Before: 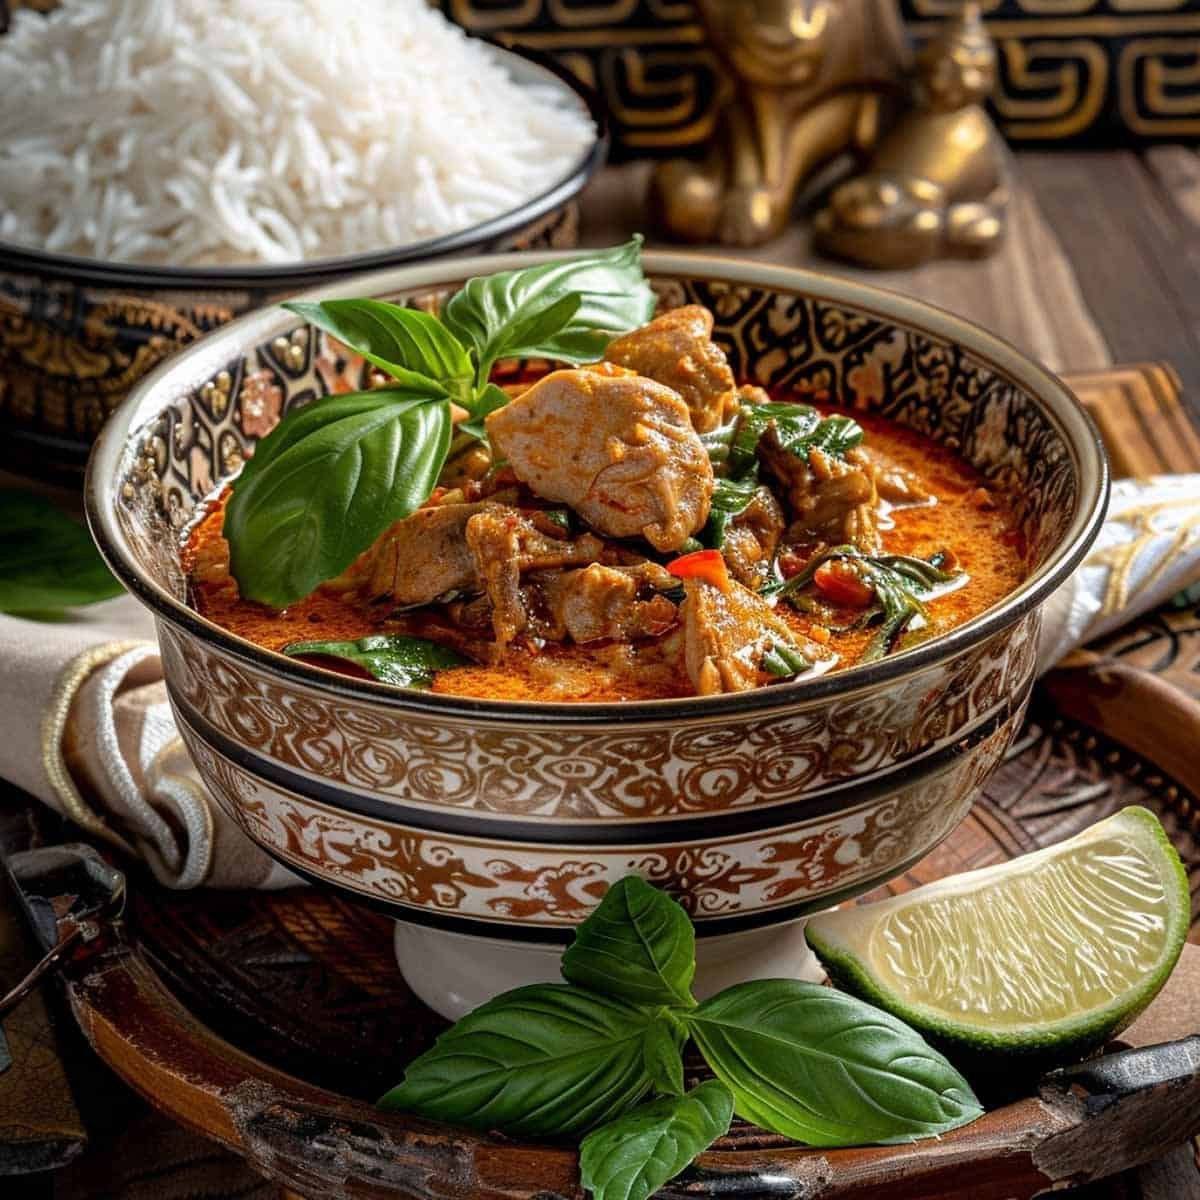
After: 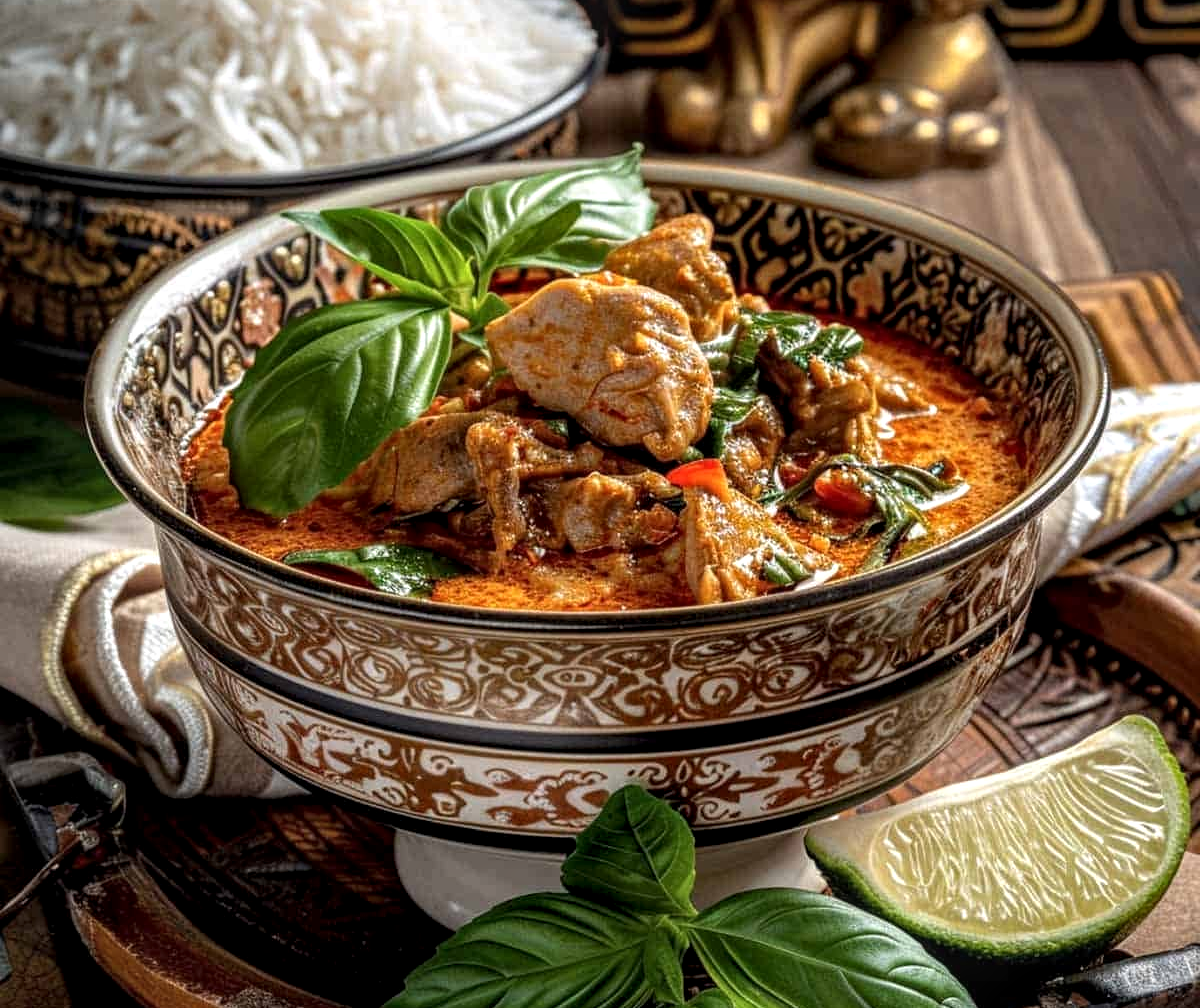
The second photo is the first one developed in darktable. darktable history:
crop: top 7.625%, bottom 8.027%
local contrast: highlights 61%, detail 143%, midtone range 0.428
